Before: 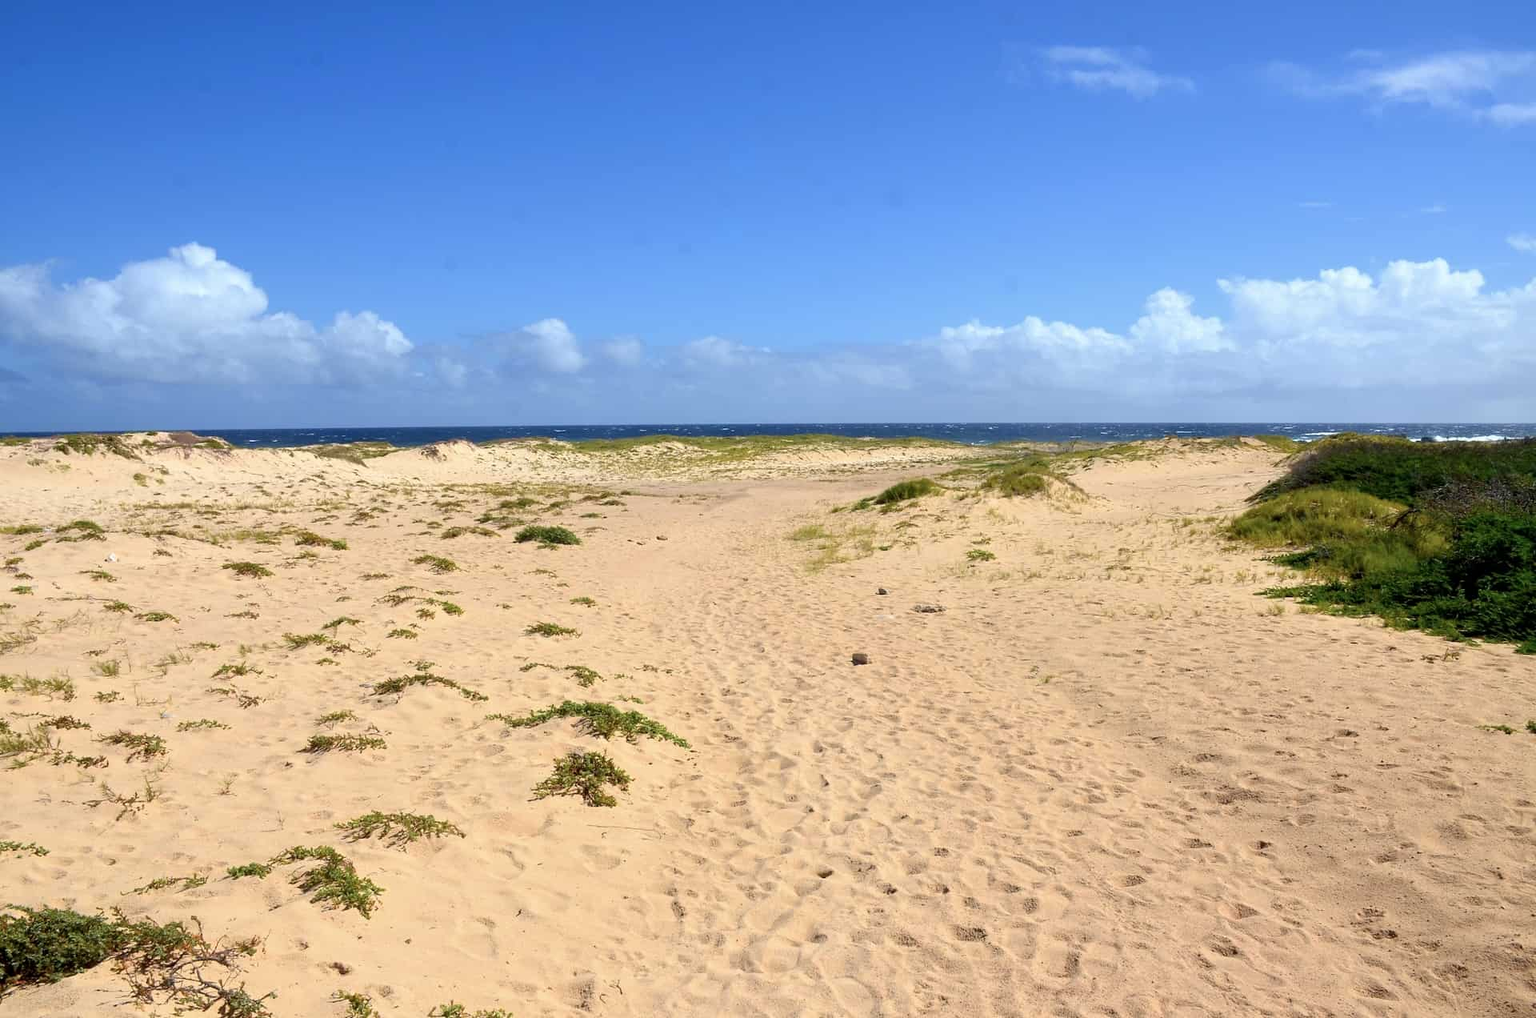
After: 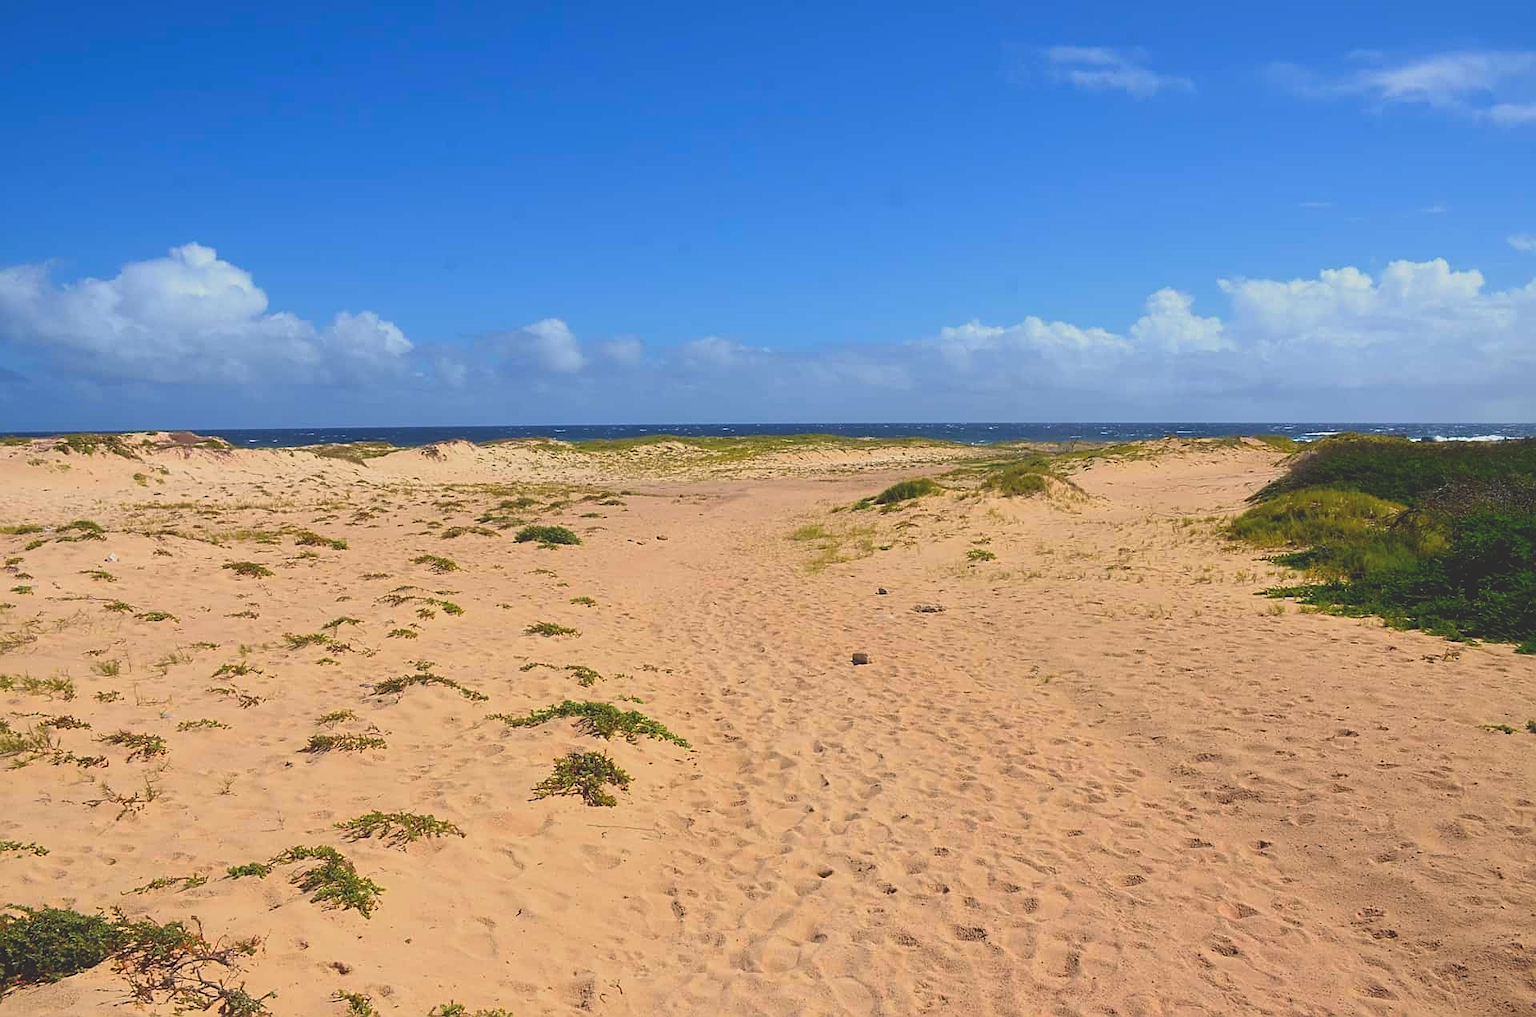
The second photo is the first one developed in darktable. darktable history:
exposure: black level correction -0.036, exposure -0.497 EV, compensate highlight preservation false
sharpen: on, module defaults
color correction: highlights a* 3.22, highlights b* 1.93, saturation 1.19
